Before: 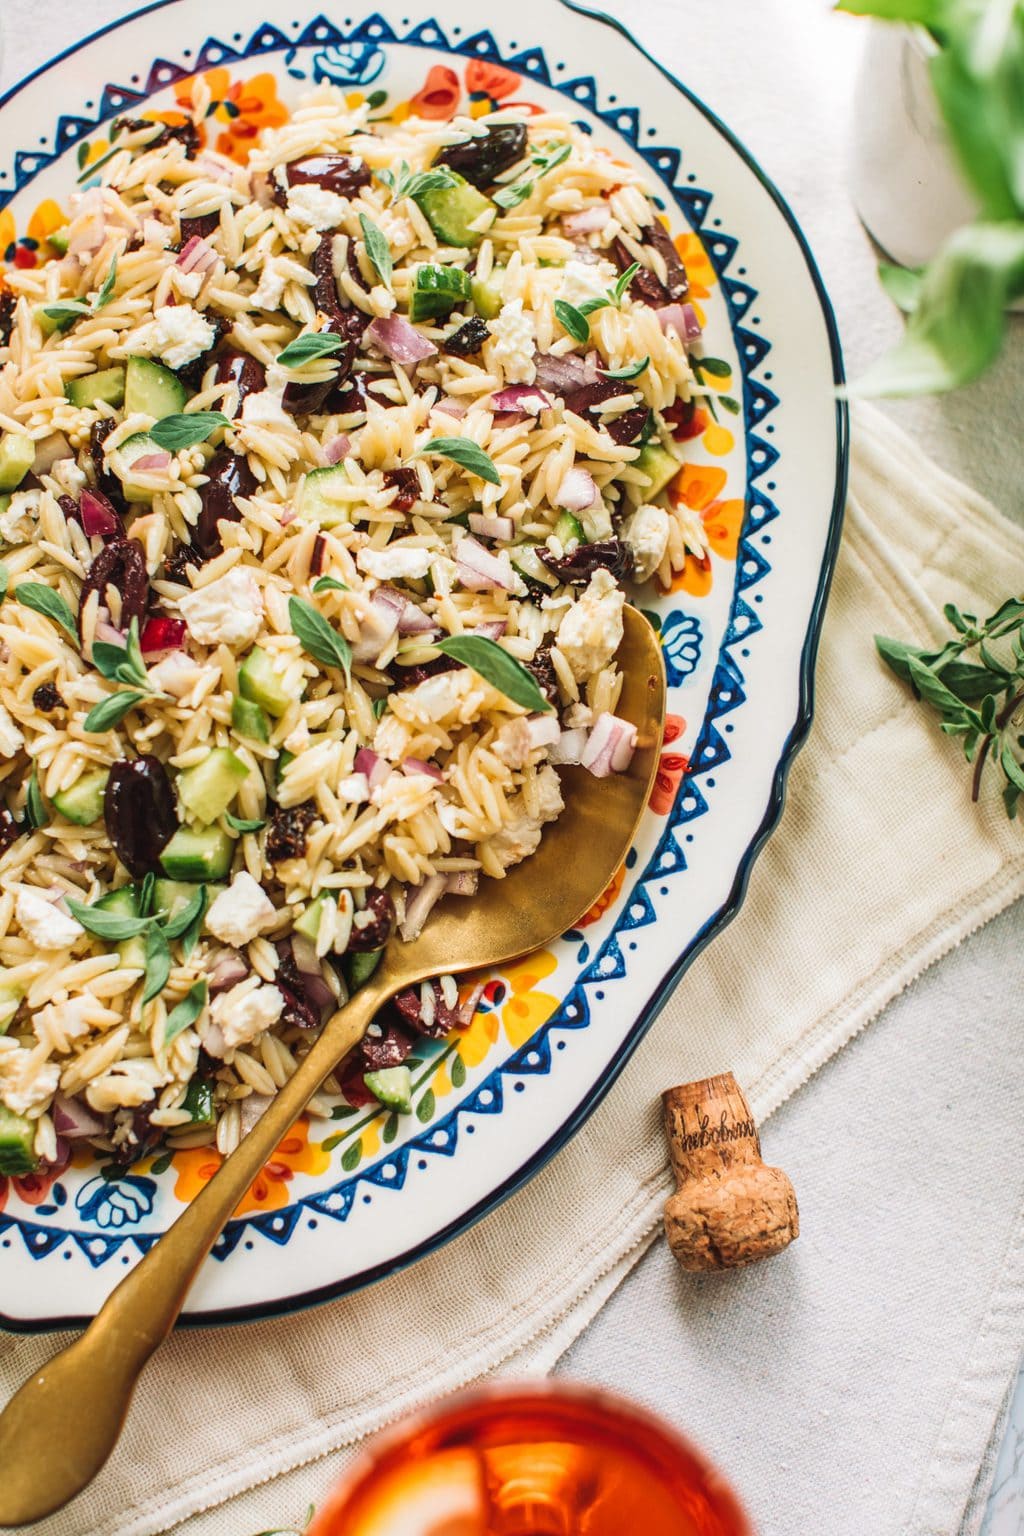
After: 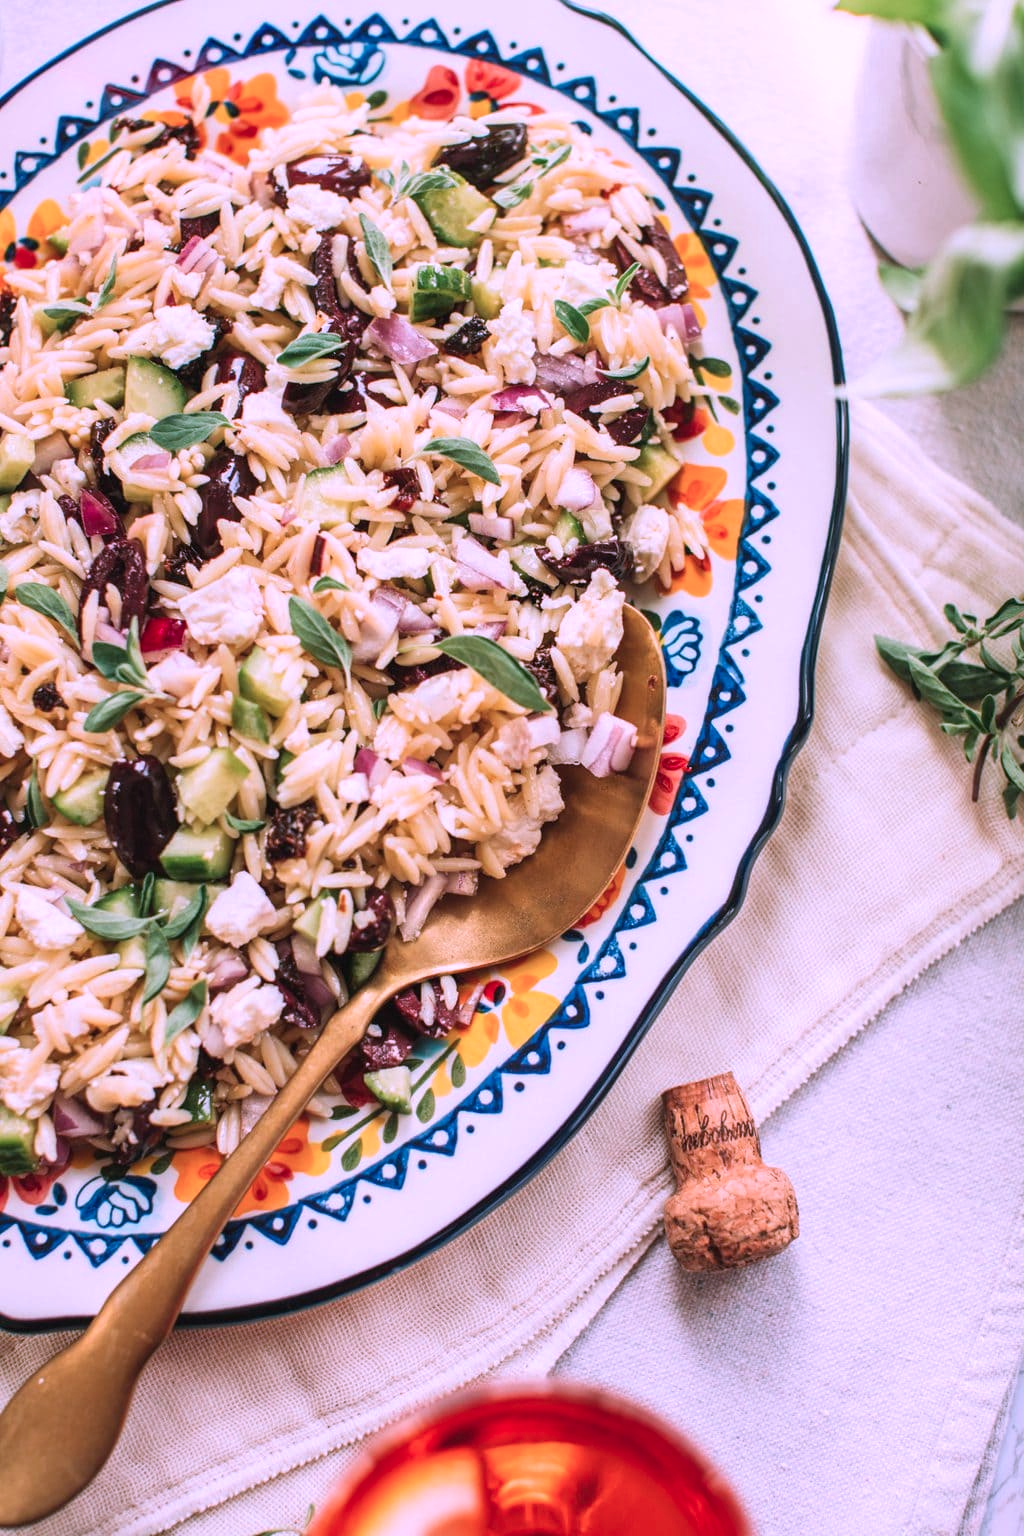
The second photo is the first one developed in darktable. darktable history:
color correction: highlights a* 15.21, highlights b* -25.53
